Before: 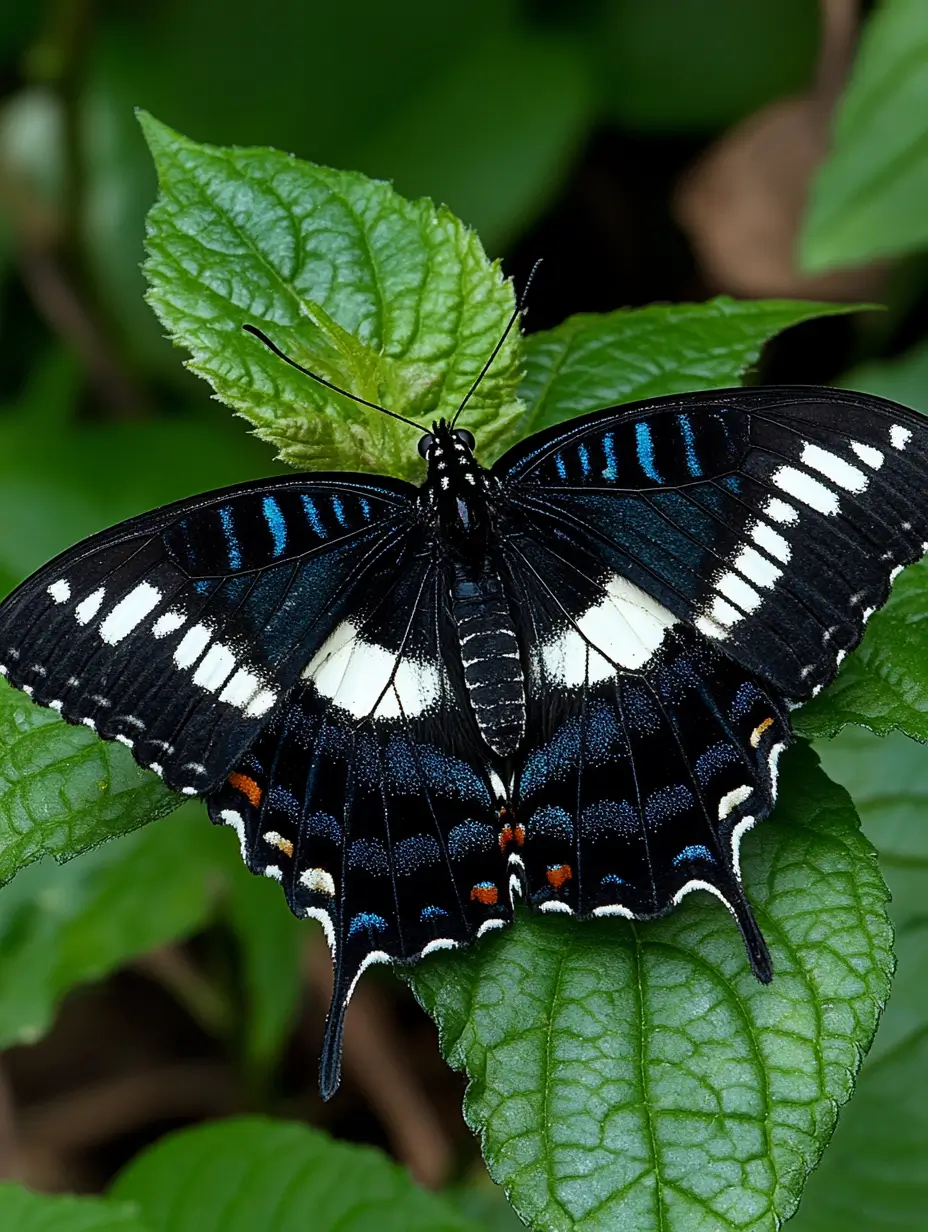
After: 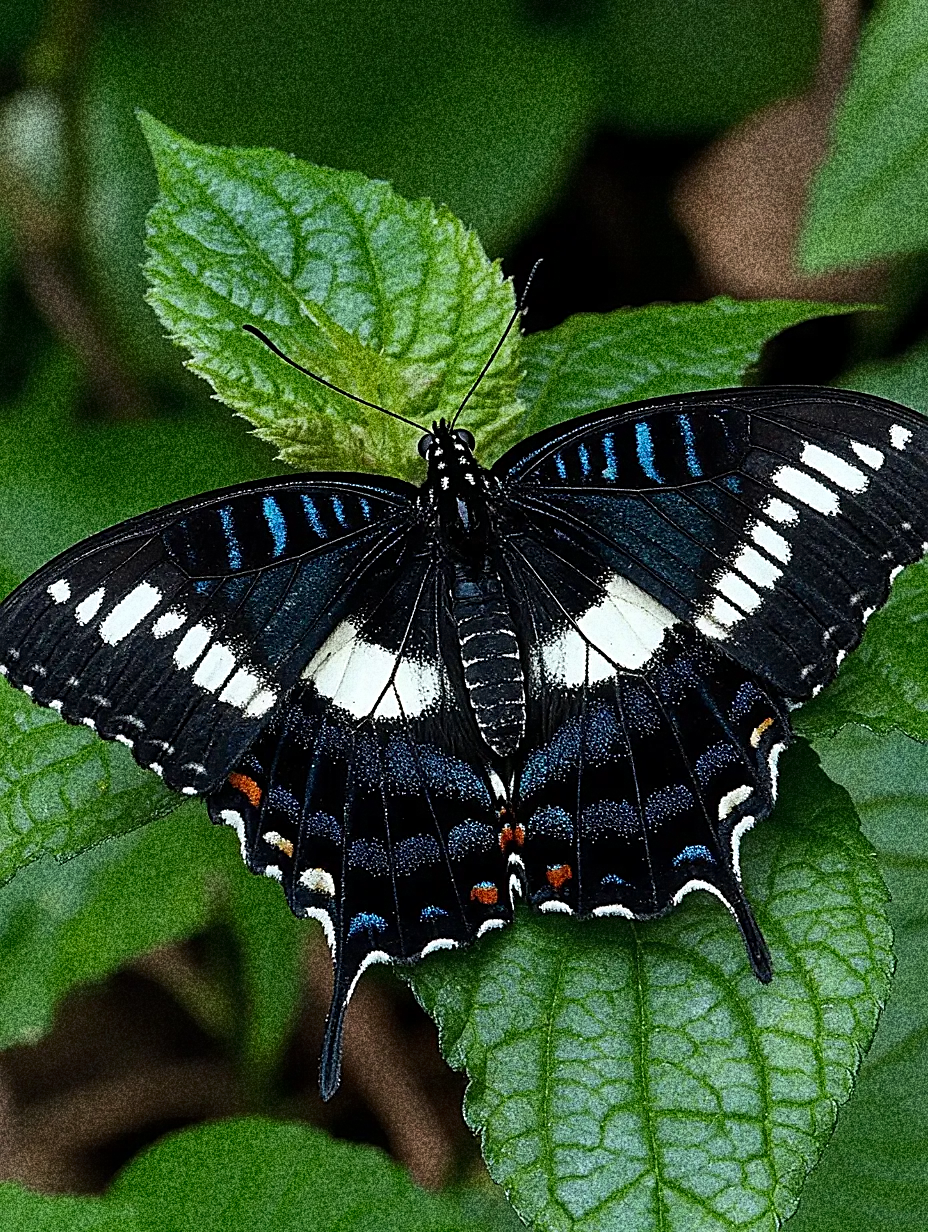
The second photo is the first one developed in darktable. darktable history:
grain: coarseness 30.02 ISO, strength 100%
sharpen: on, module defaults
